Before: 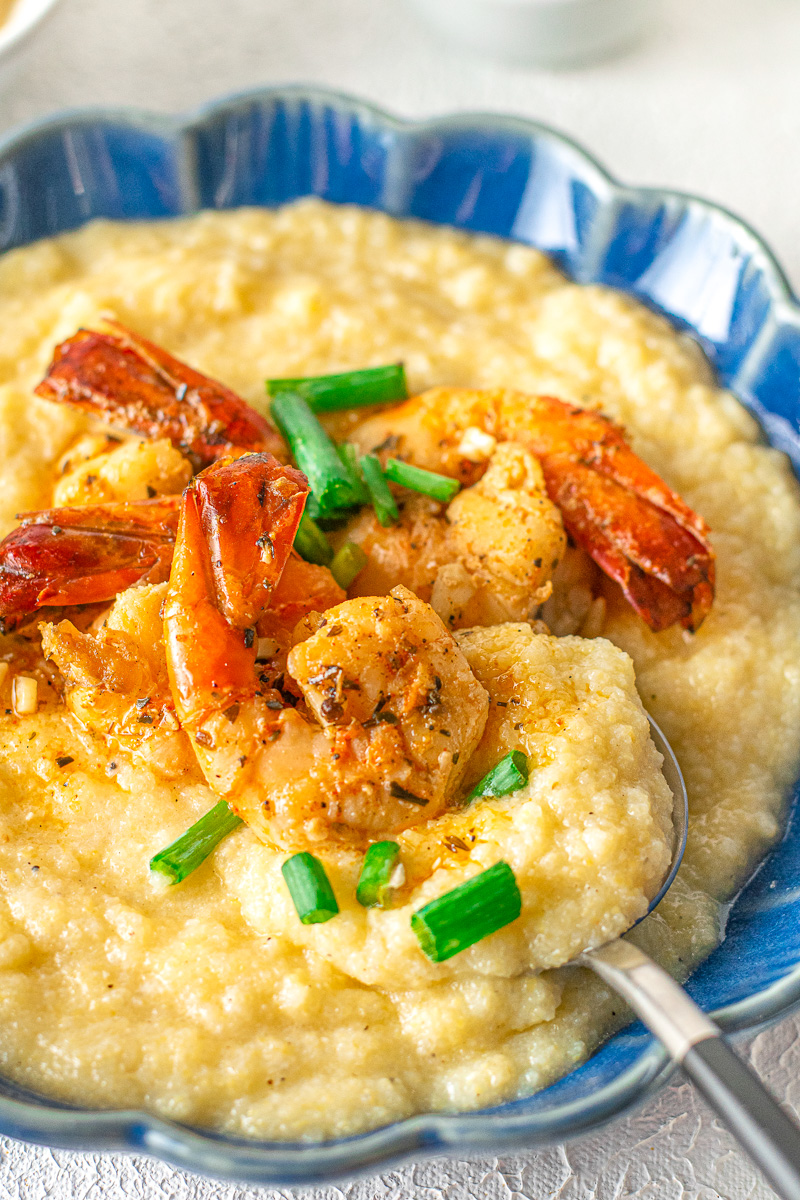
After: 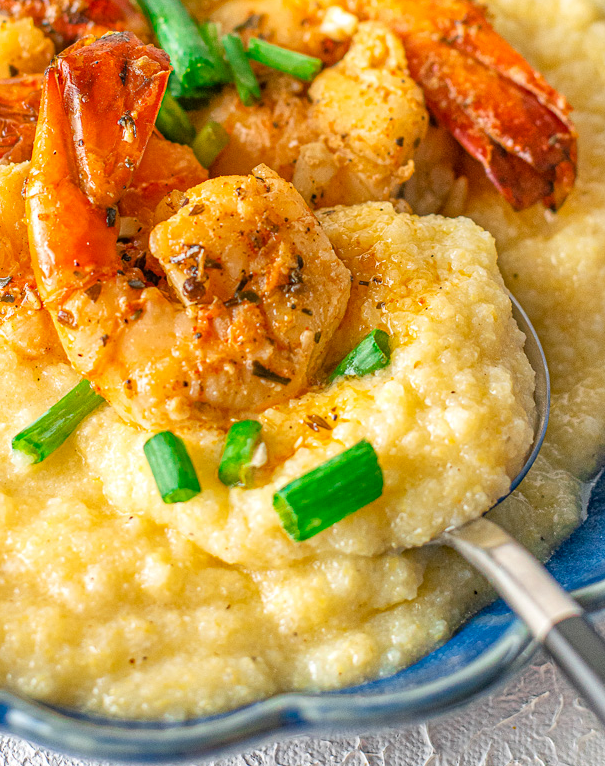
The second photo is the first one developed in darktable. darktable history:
crop and rotate: left 17.299%, top 35.115%, right 7.015%, bottom 1.024%
haze removal: on, module defaults
